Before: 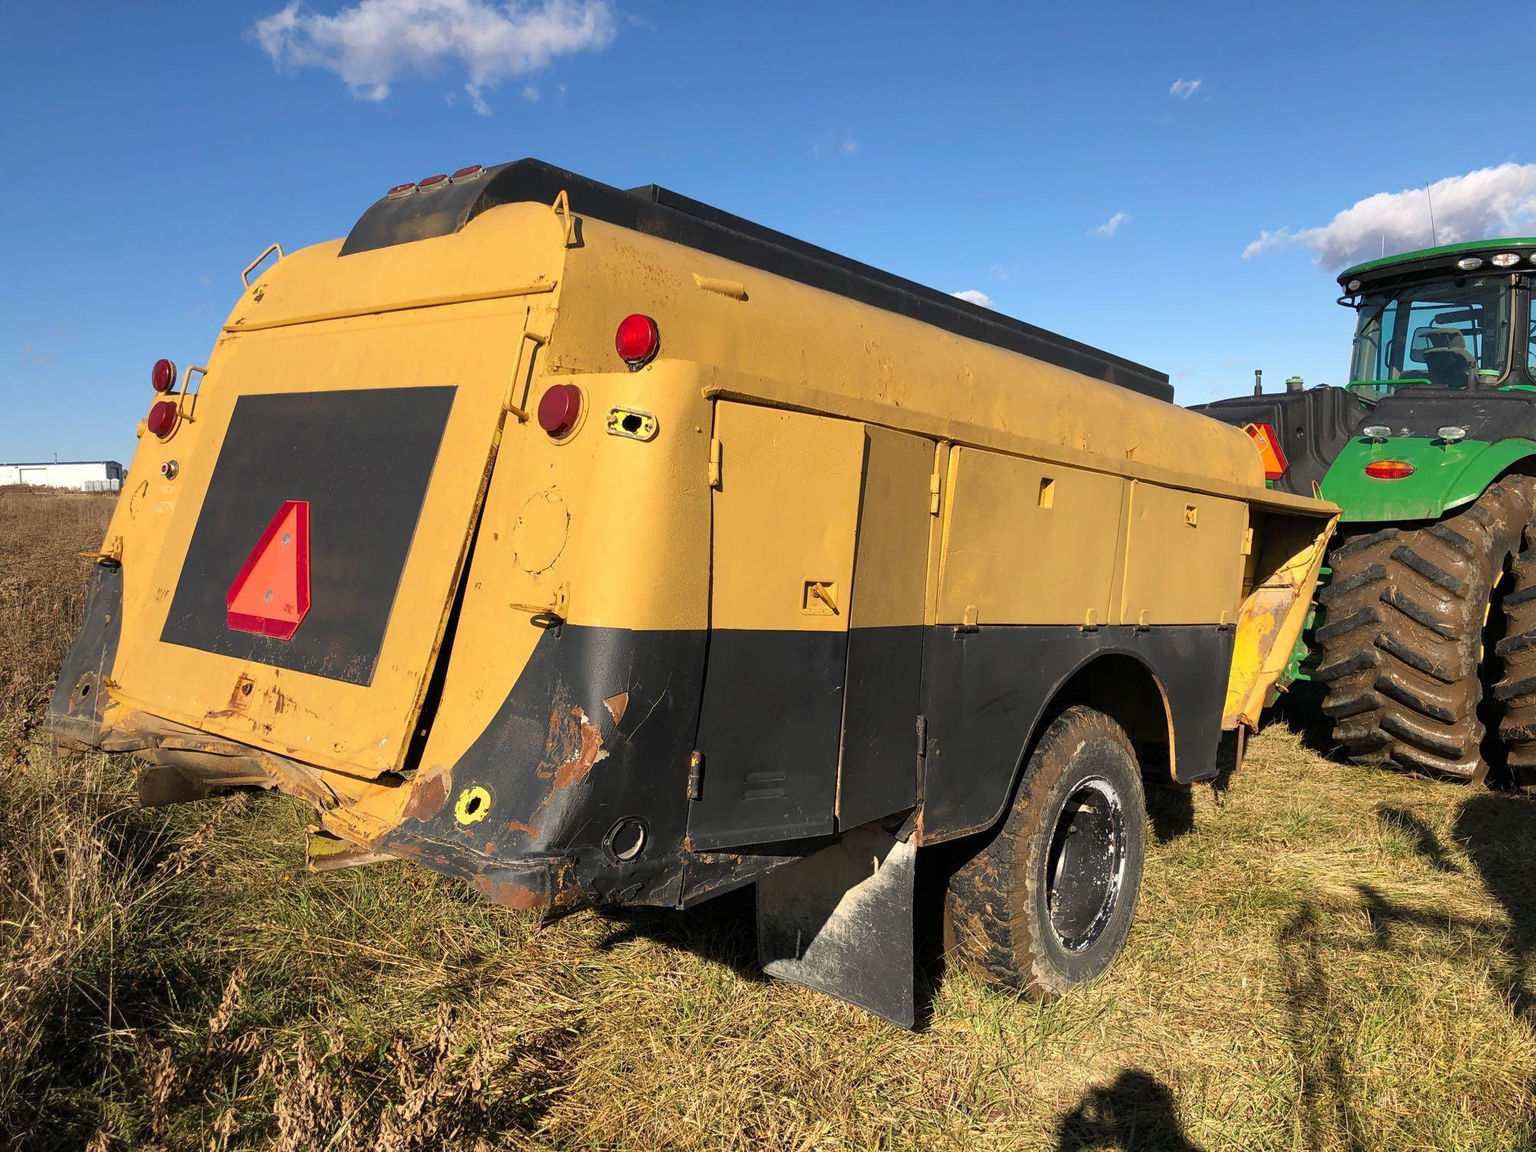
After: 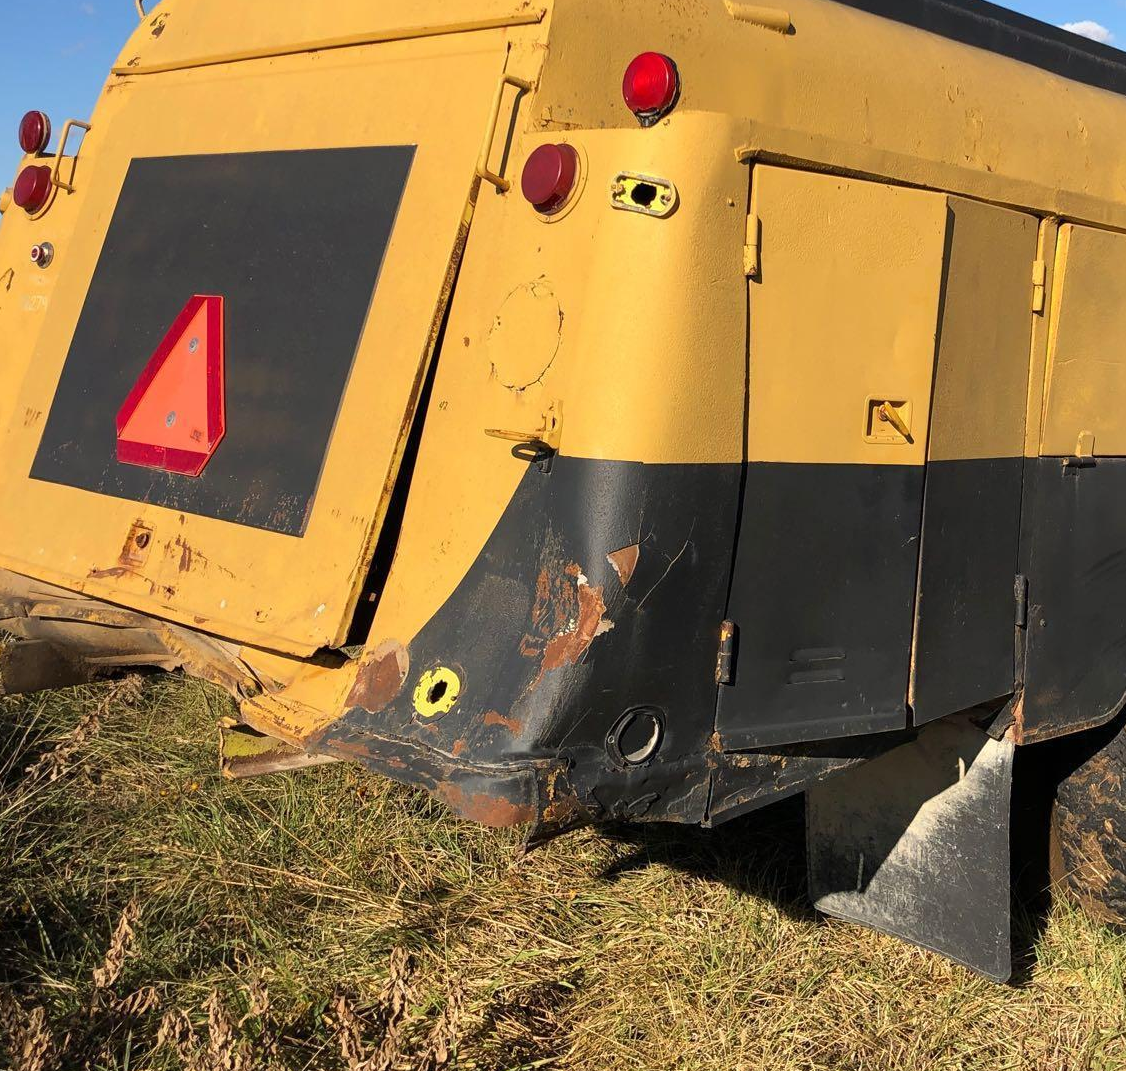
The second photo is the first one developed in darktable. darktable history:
crop: left 8.966%, top 23.852%, right 34.699%, bottom 4.703%
